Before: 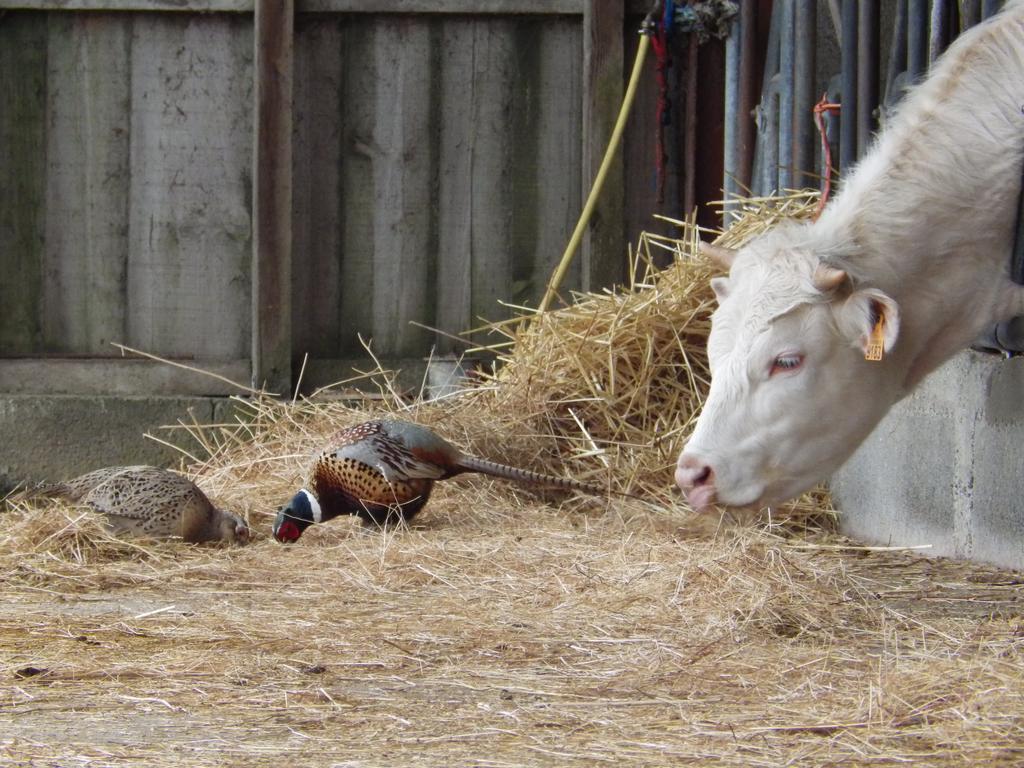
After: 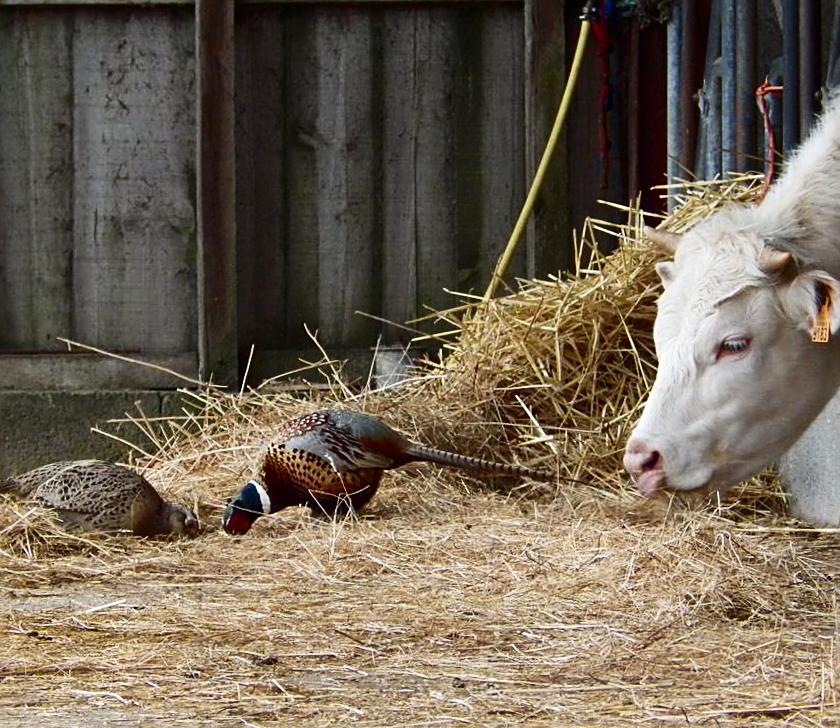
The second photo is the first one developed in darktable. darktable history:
contrast brightness saturation: contrast 0.21, brightness -0.114, saturation 0.214
sharpen: on, module defaults
crop and rotate: angle 0.98°, left 4.228%, top 0.589%, right 11.785%, bottom 2.424%
